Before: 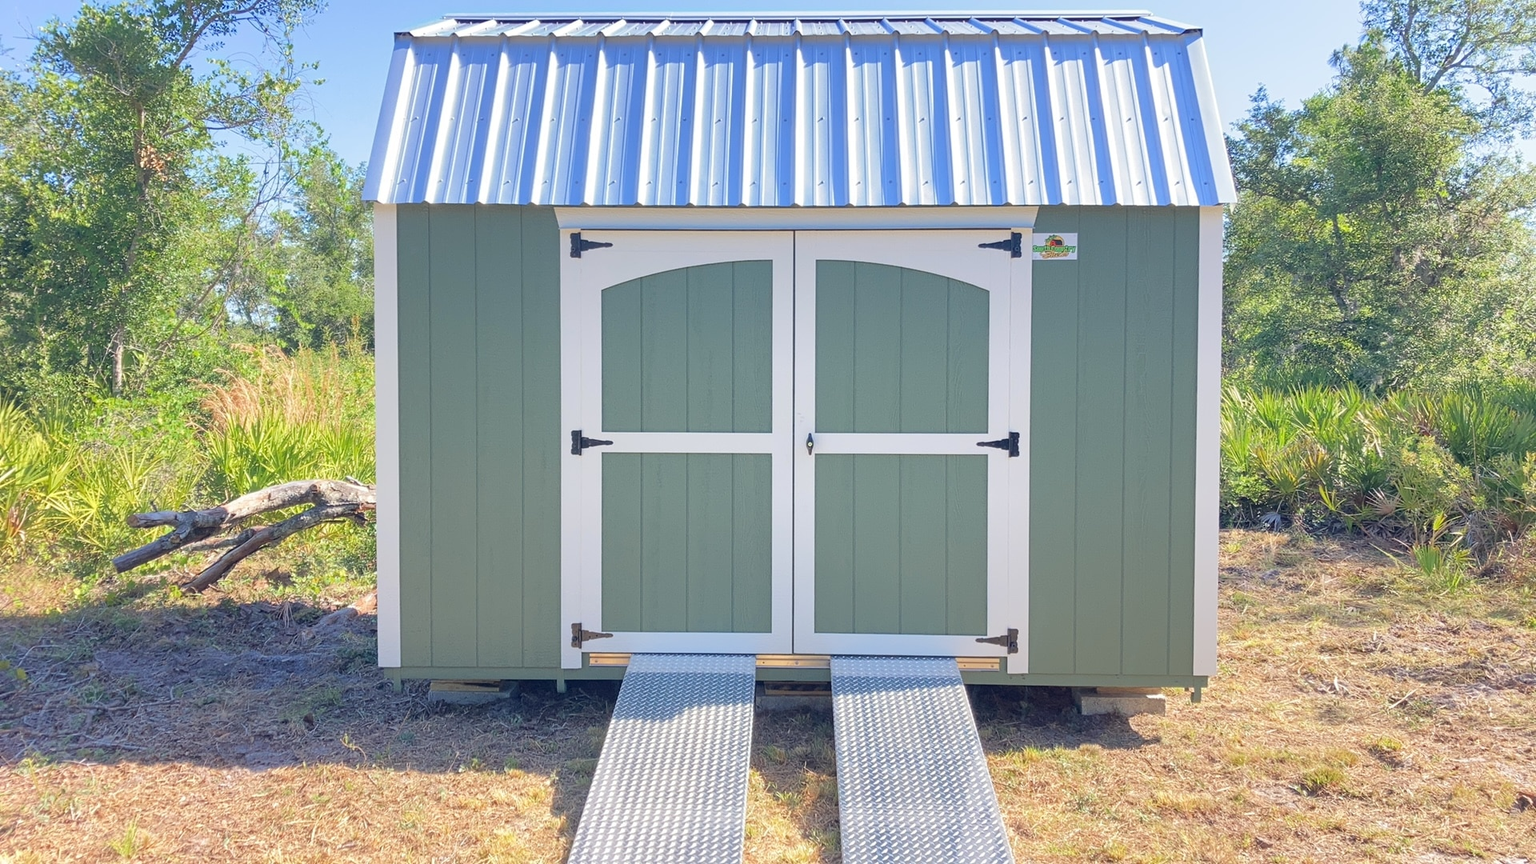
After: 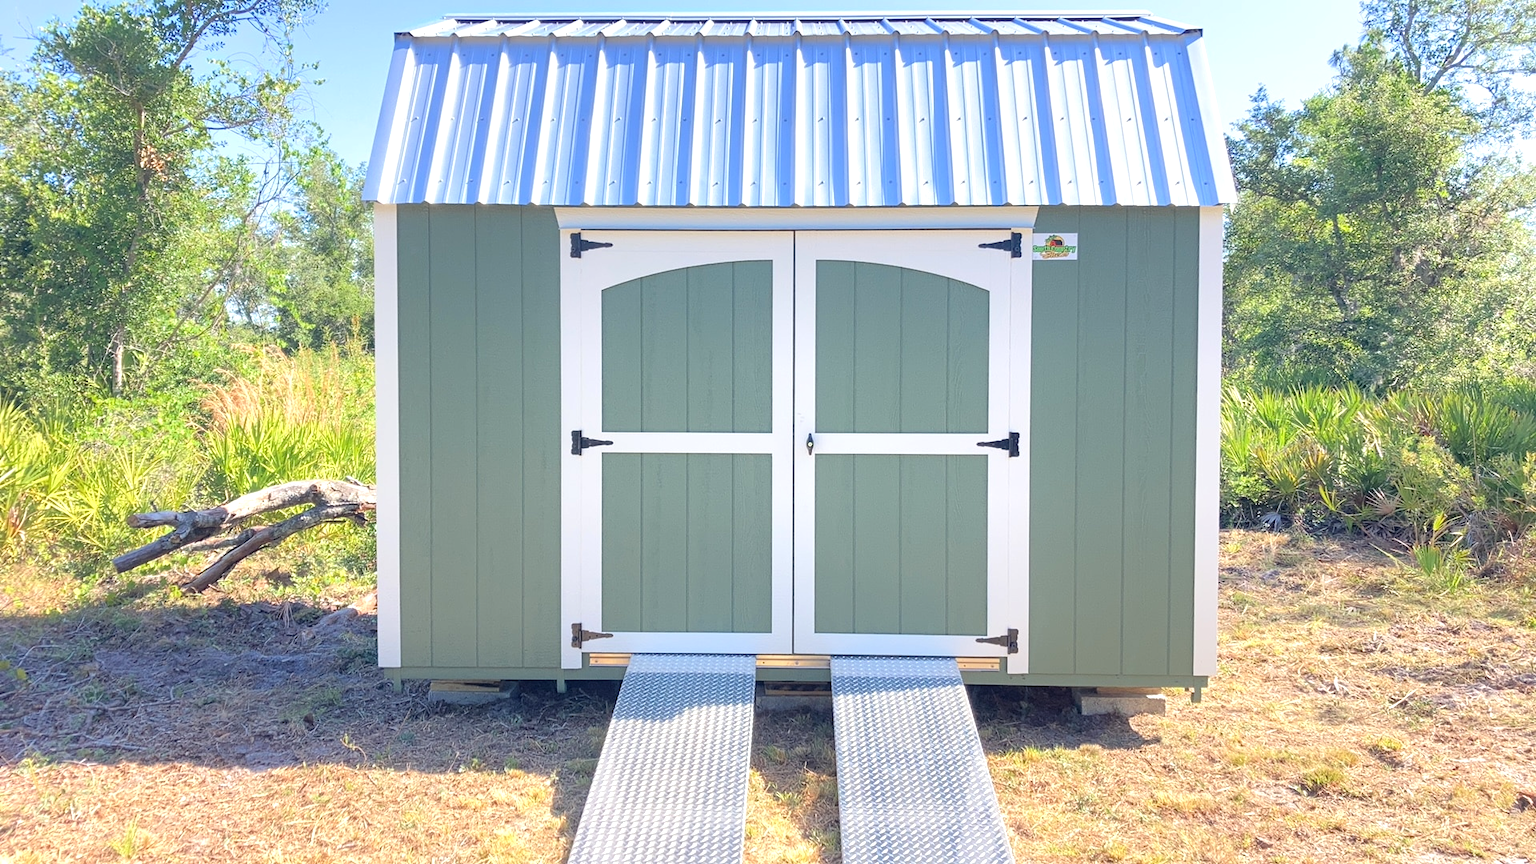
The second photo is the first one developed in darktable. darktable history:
tone equalizer: -8 EV -0.43 EV, -7 EV -0.39 EV, -6 EV -0.353 EV, -5 EV -0.221 EV, -3 EV 0.191 EV, -2 EV 0.303 EV, -1 EV 0.376 EV, +0 EV 0.397 EV, smoothing 1
